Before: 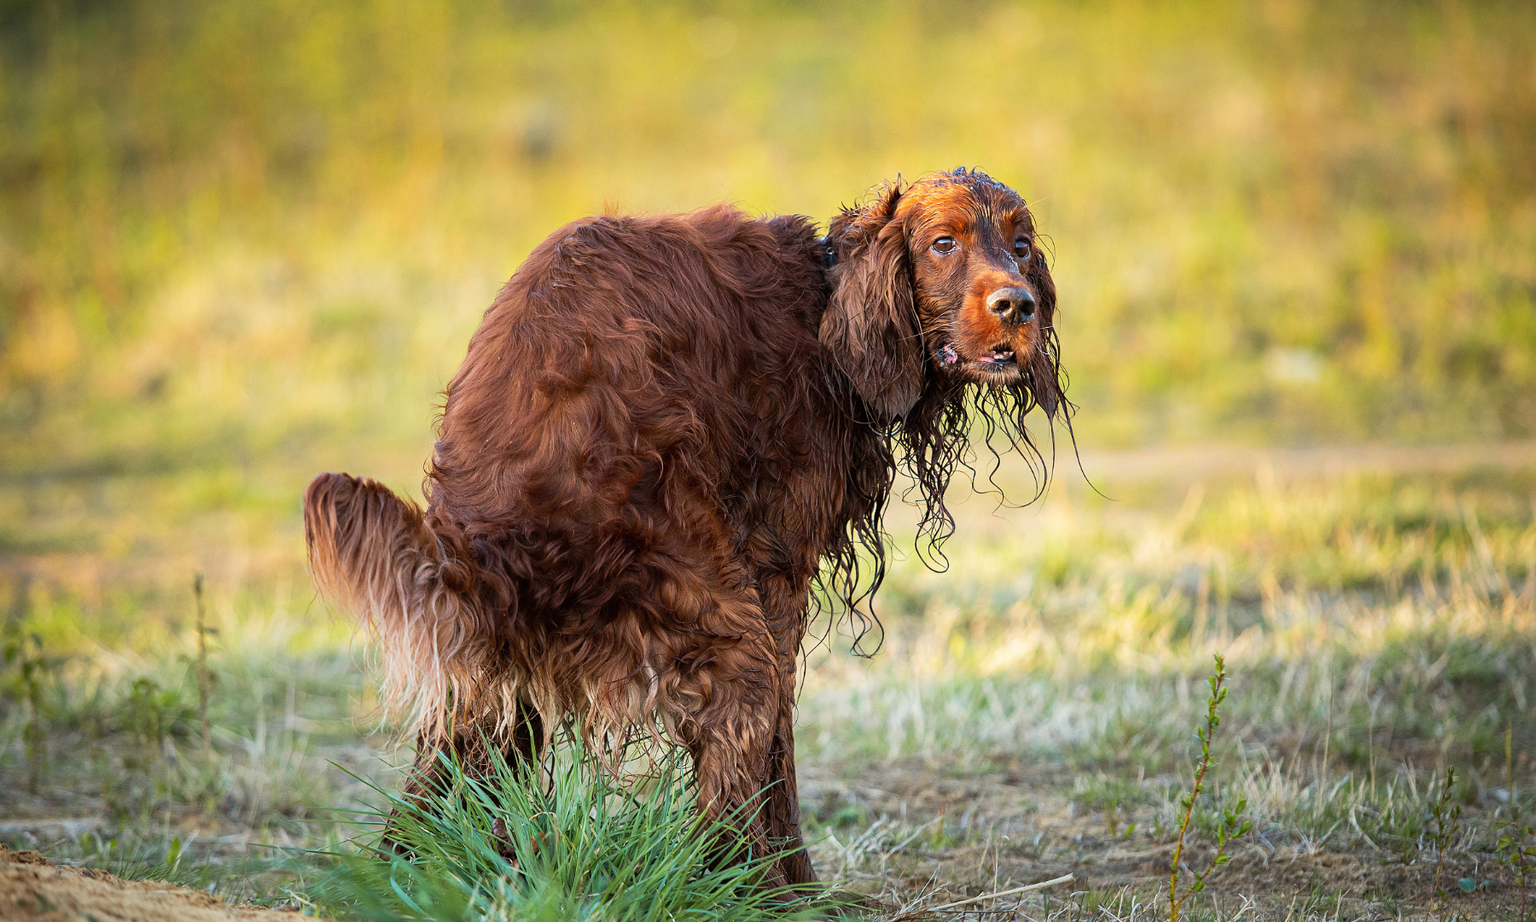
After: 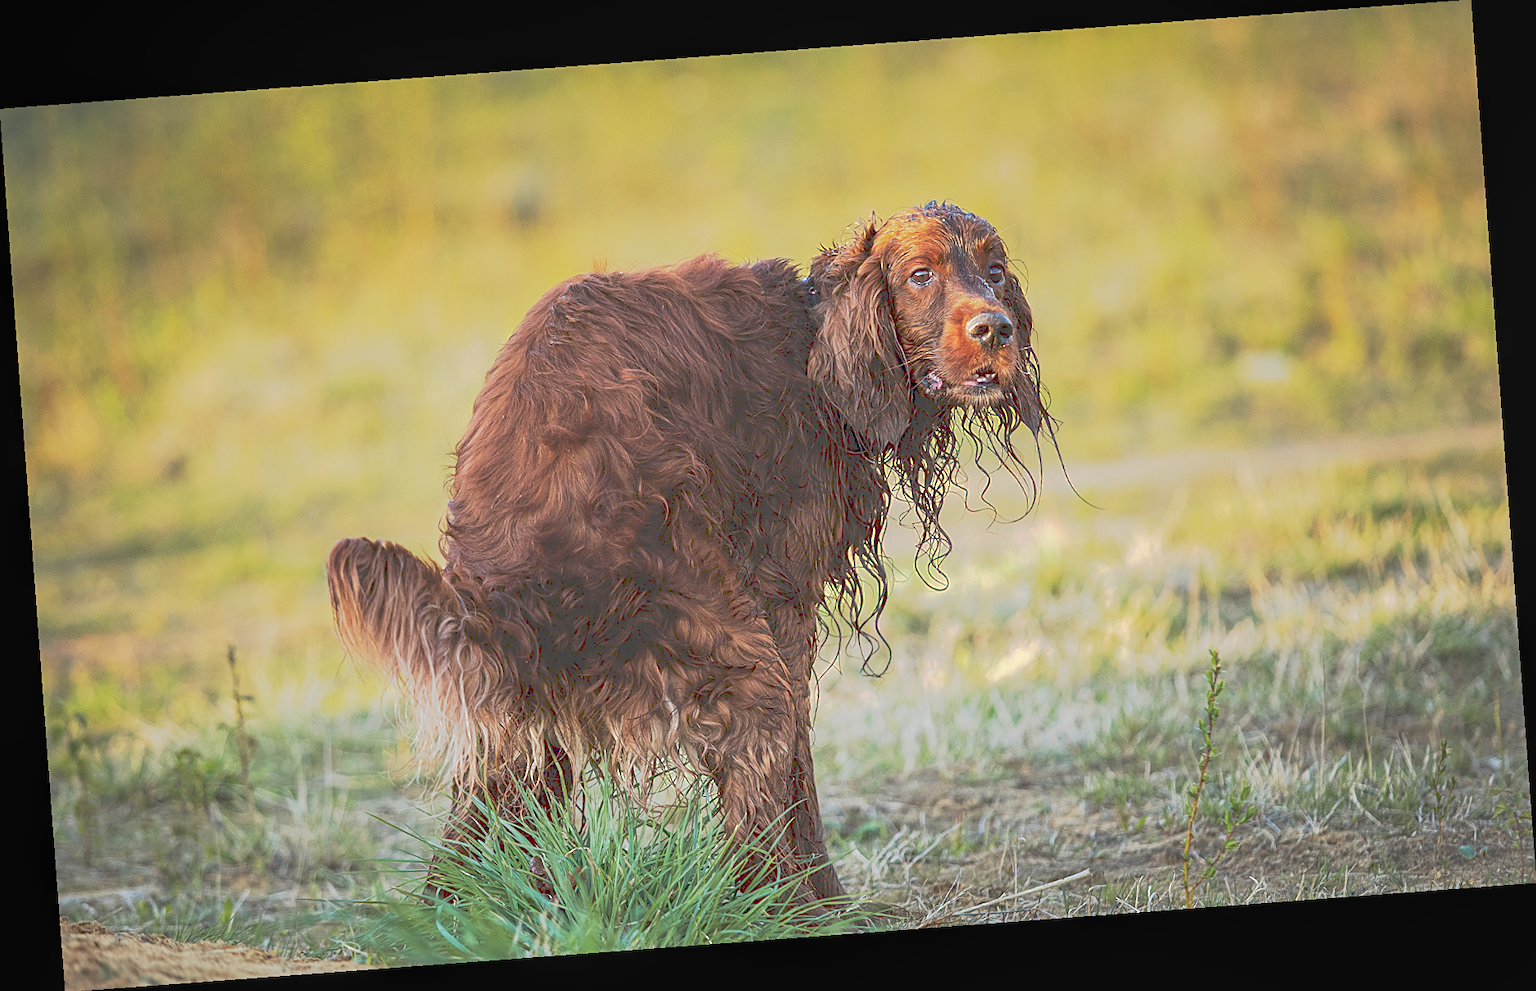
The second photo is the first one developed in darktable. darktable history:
rotate and perspective: rotation -4.25°, automatic cropping off
local contrast: detail 117%
contrast brightness saturation: saturation 0.1
tone curve: curves: ch0 [(0, 0) (0.003, 0.313) (0.011, 0.317) (0.025, 0.317) (0.044, 0.322) (0.069, 0.327) (0.1, 0.335) (0.136, 0.347) (0.177, 0.364) (0.224, 0.384) (0.277, 0.421) (0.335, 0.459) (0.399, 0.501) (0.468, 0.554) (0.543, 0.611) (0.623, 0.679) (0.709, 0.751) (0.801, 0.804) (0.898, 0.844) (1, 1)], preserve colors none
sharpen: on, module defaults
